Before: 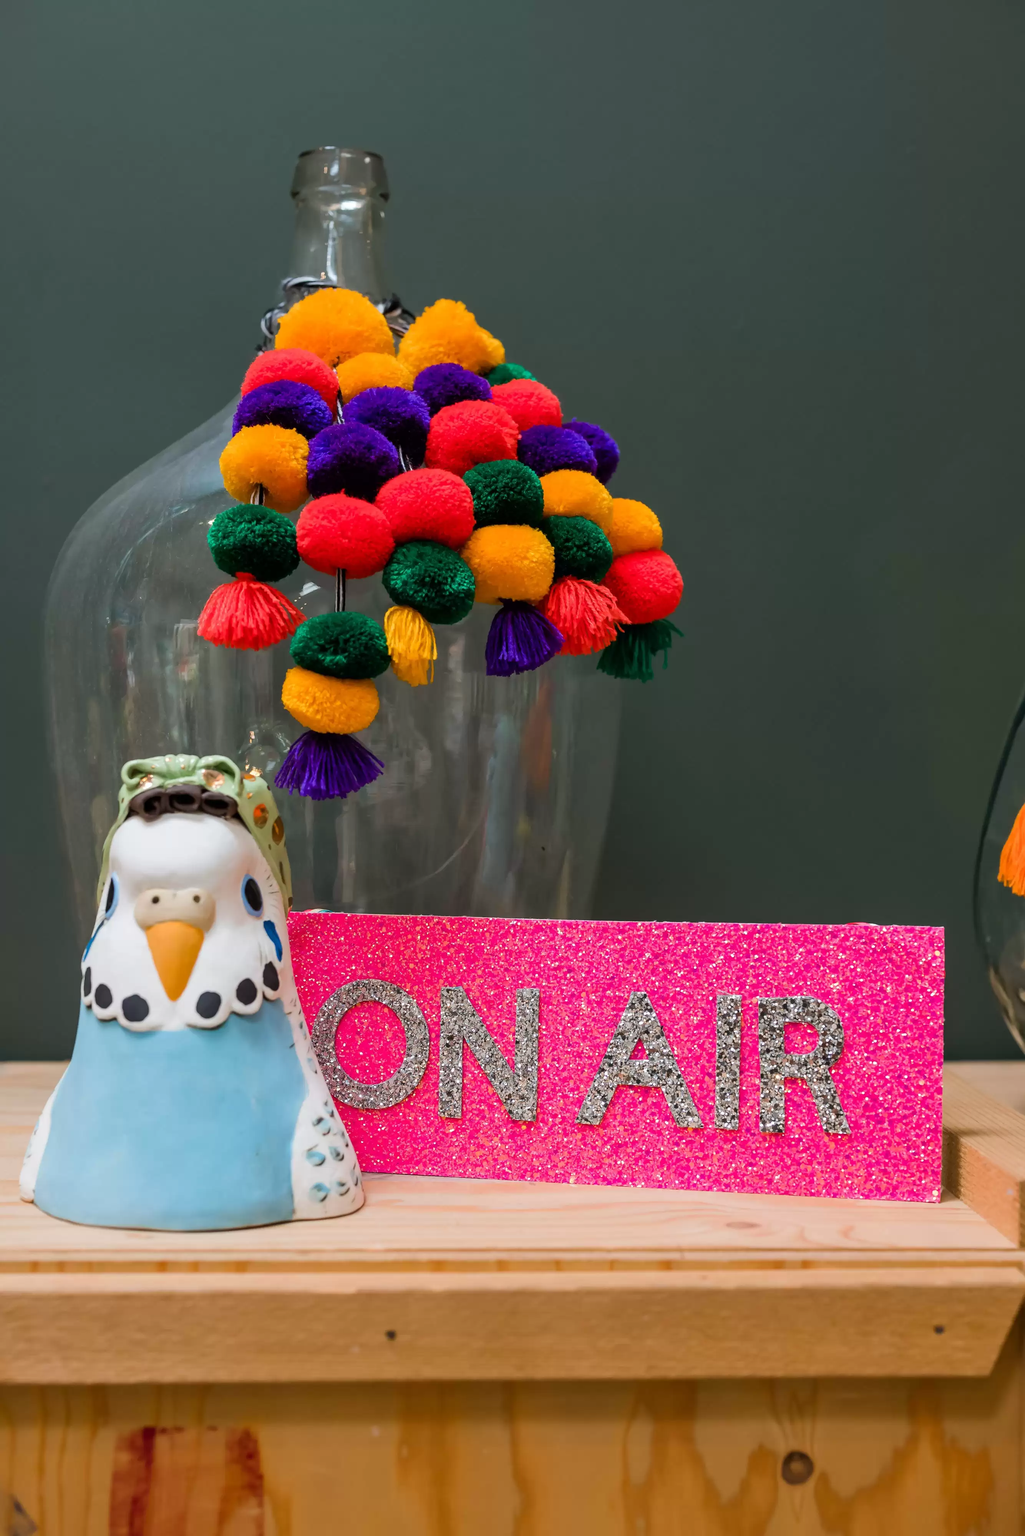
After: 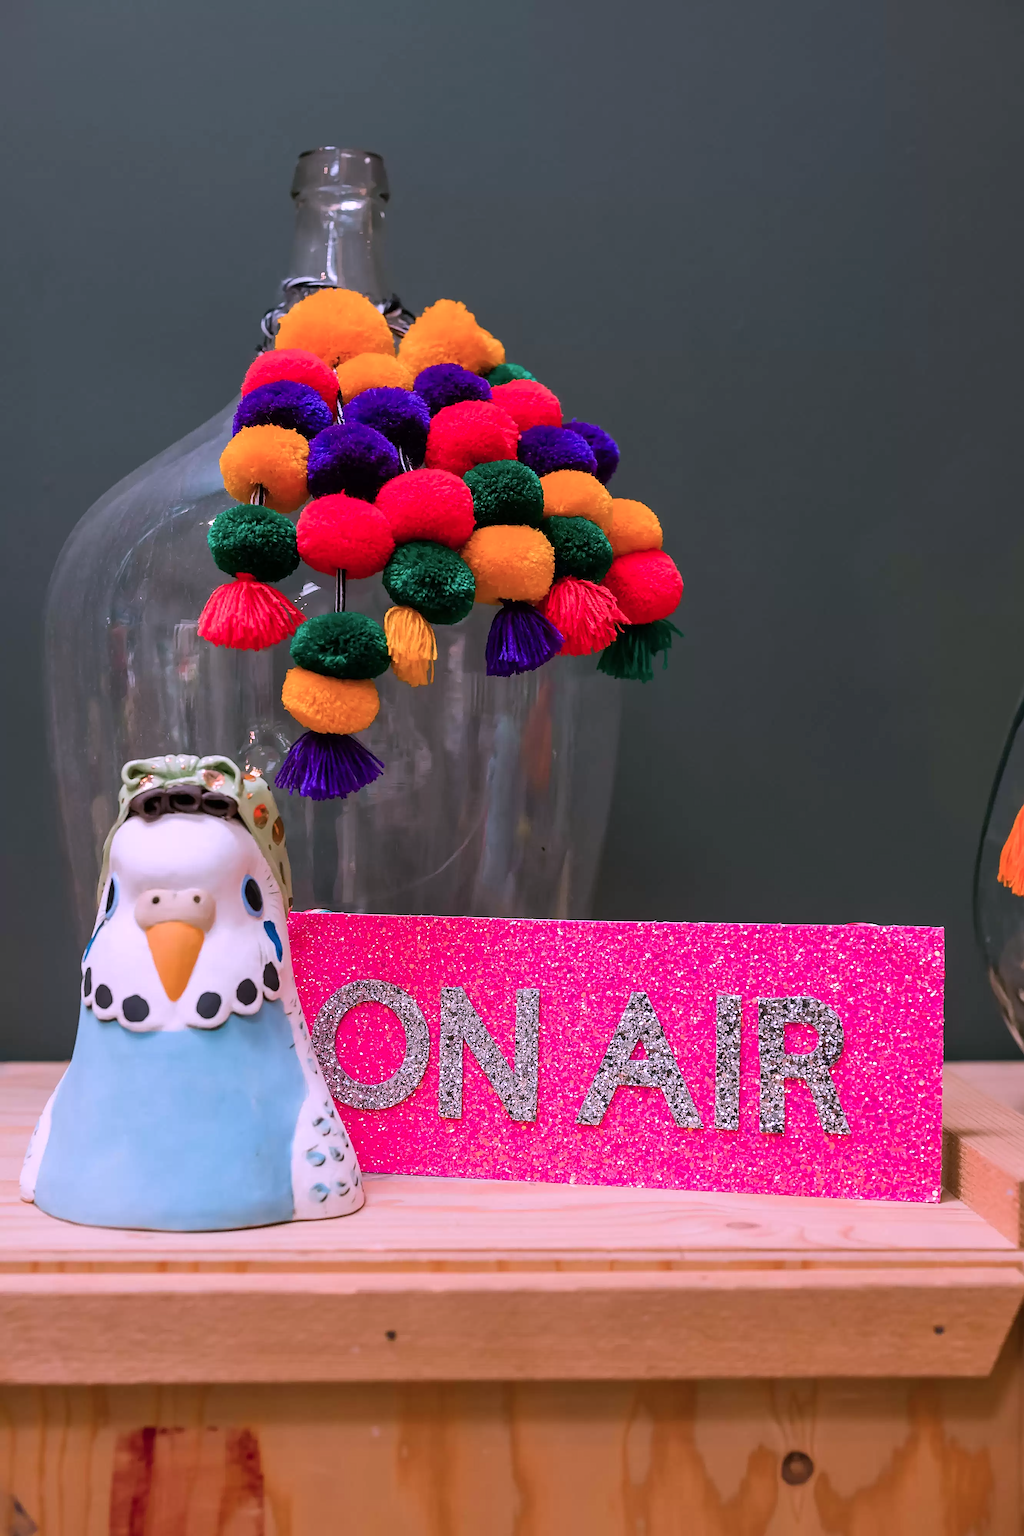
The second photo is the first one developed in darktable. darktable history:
sharpen: on, module defaults
color correction: highlights a* 16.08, highlights b* -19.95
